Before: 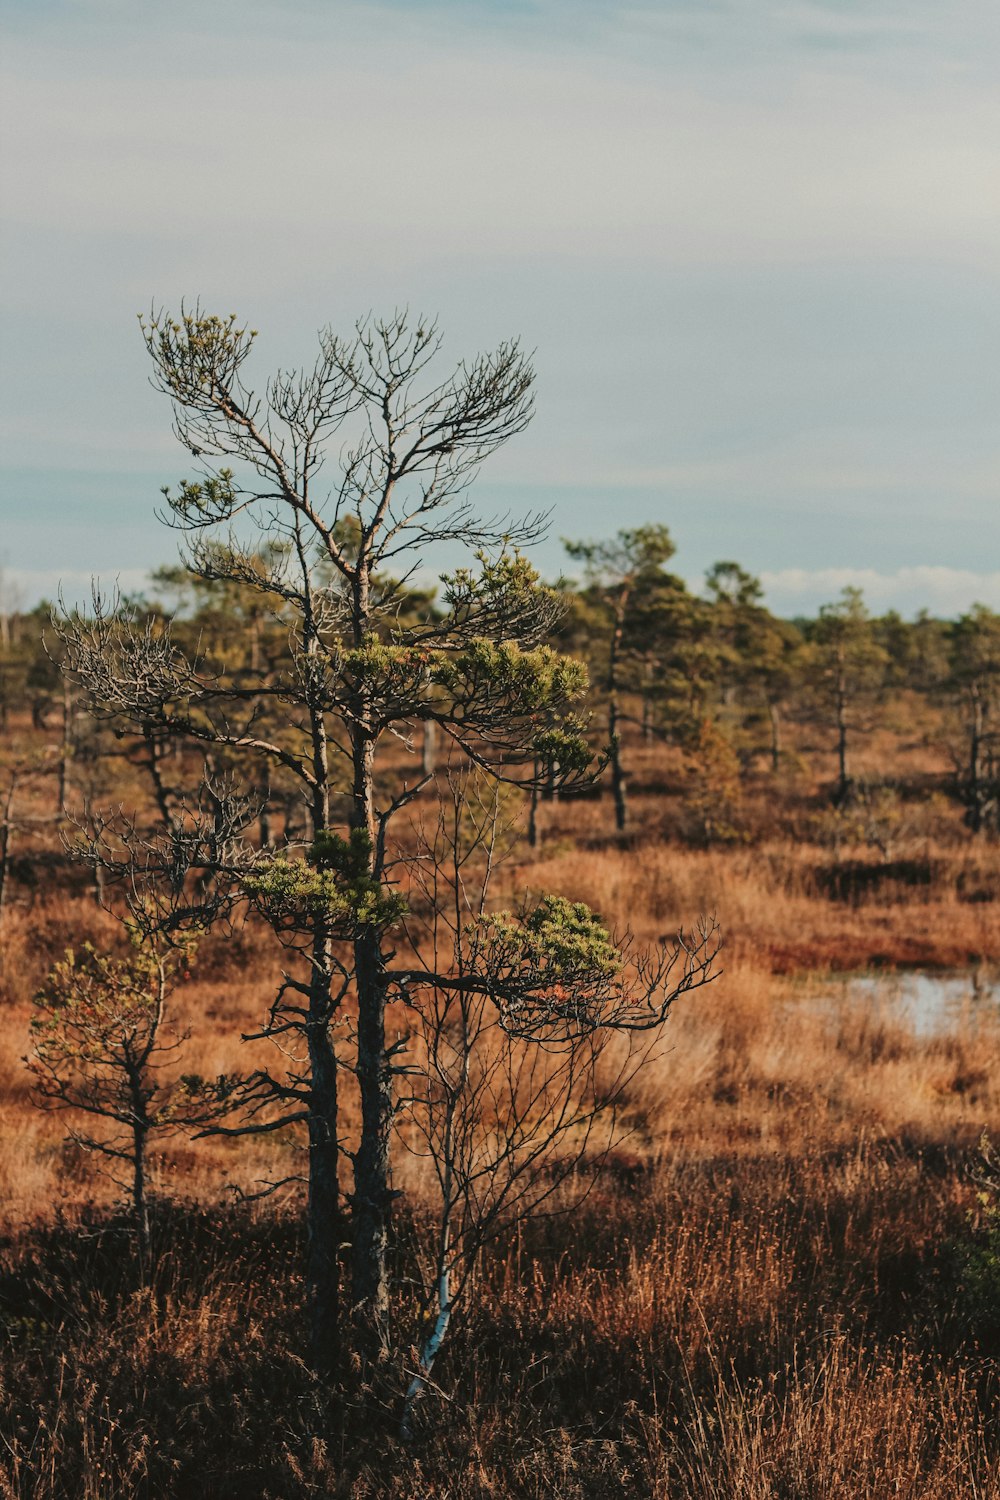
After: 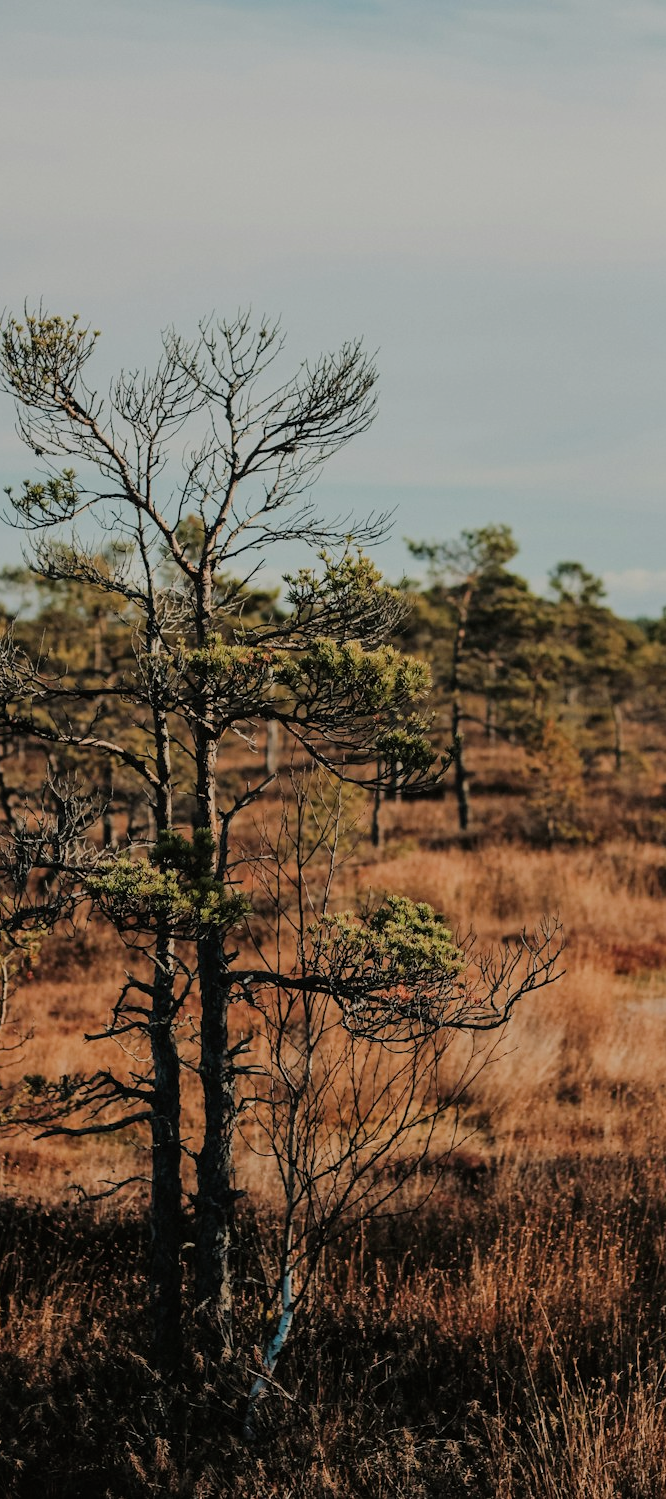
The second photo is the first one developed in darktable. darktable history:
filmic rgb: black relative exposure -7.65 EV, white relative exposure 4.56 EV, hardness 3.61
local contrast: mode bilateral grid, contrast 10, coarseness 25, detail 110%, midtone range 0.2
crop and rotate: left 15.754%, right 17.579%
